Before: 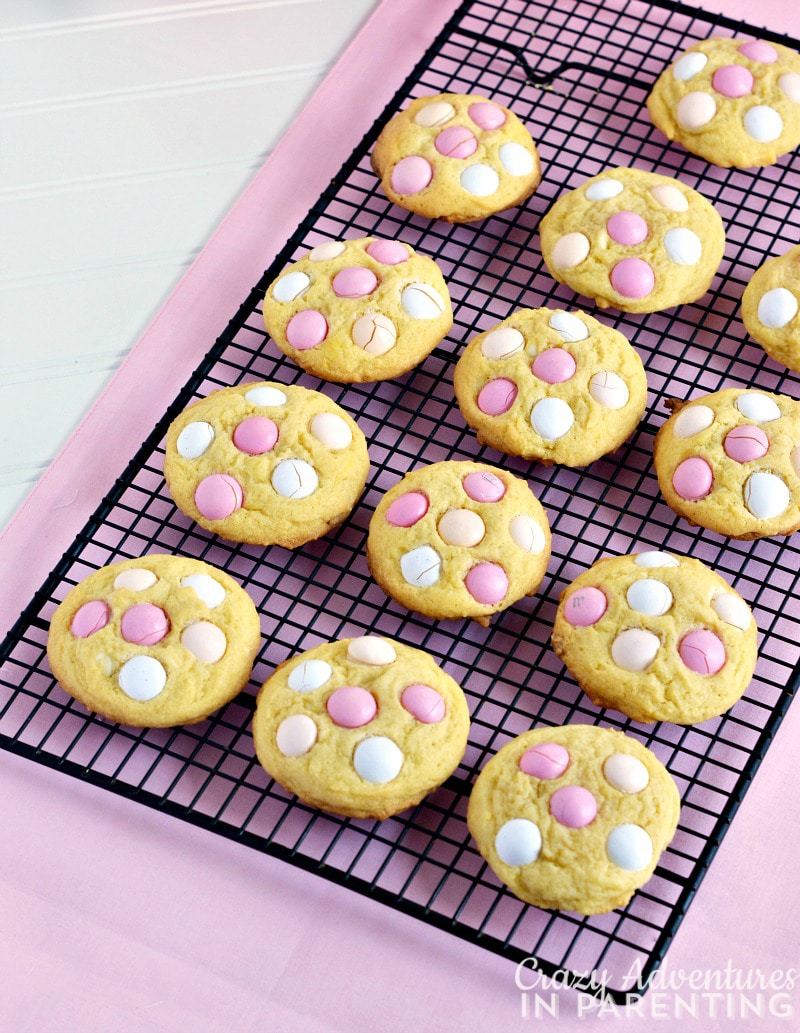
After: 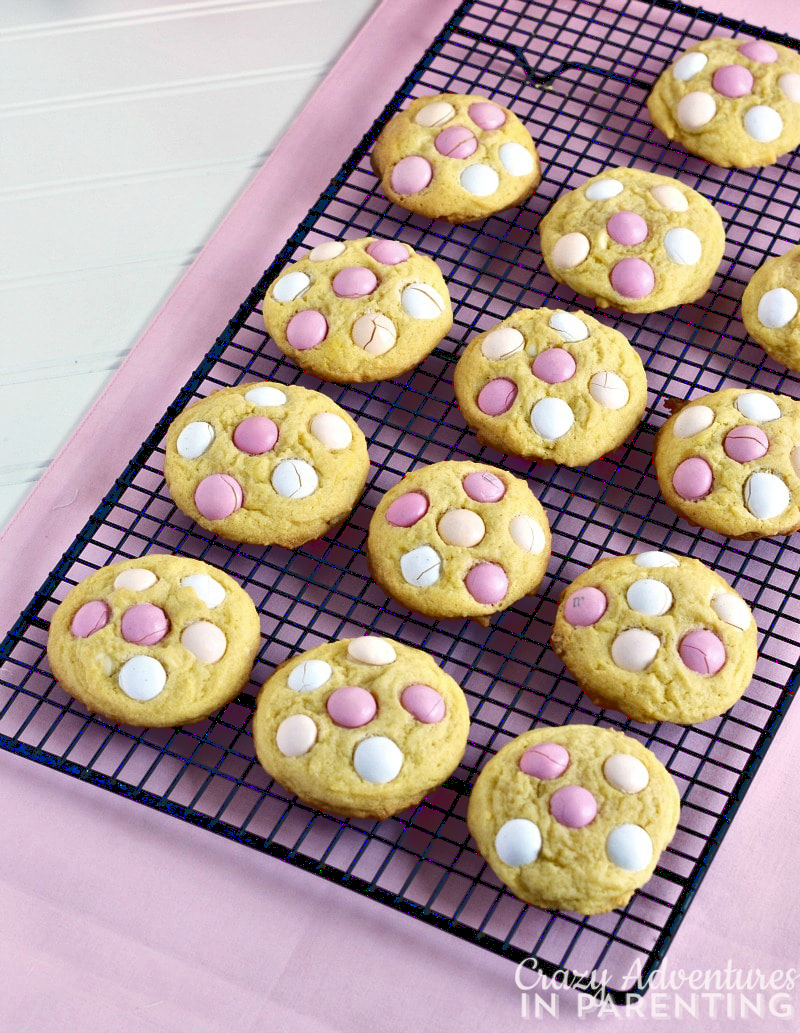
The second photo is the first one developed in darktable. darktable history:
exposure: black level correction 0.002, compensate highlight preservation false
base curve: curves: ch0 [(0, 0.02) (0.083, 0.036) (1, 1)]
